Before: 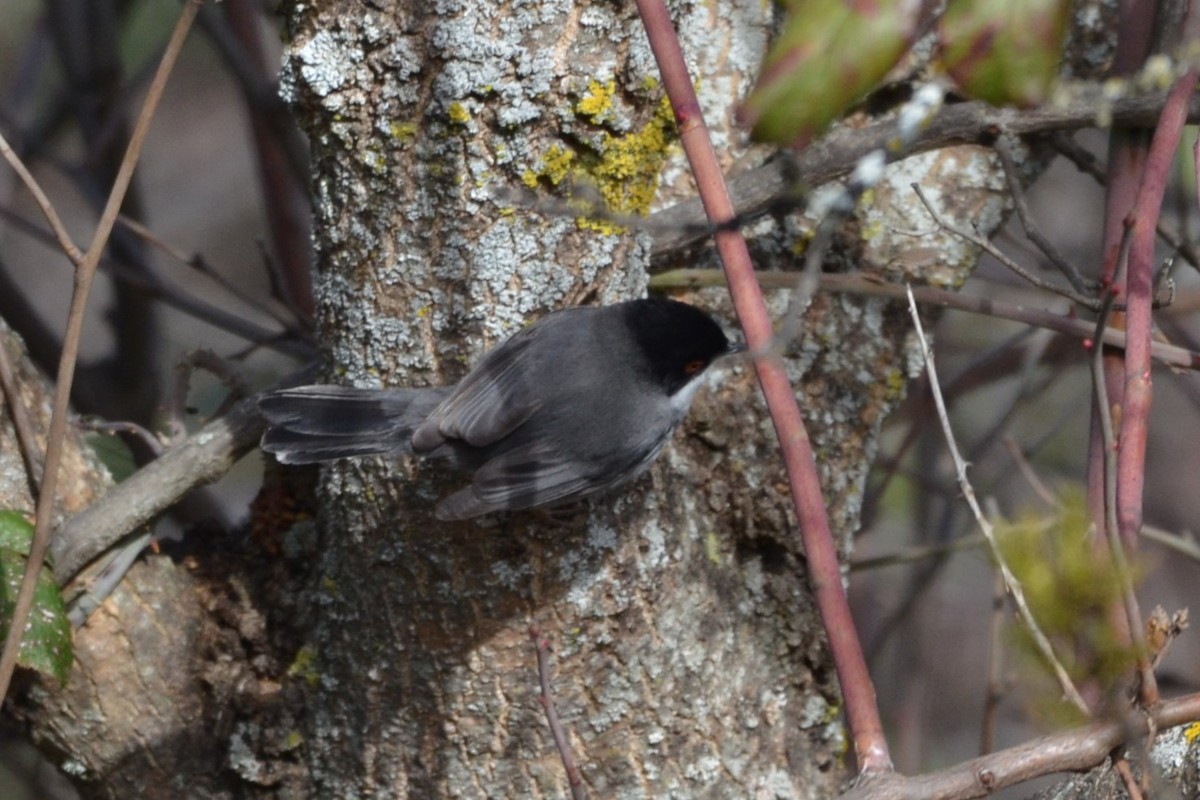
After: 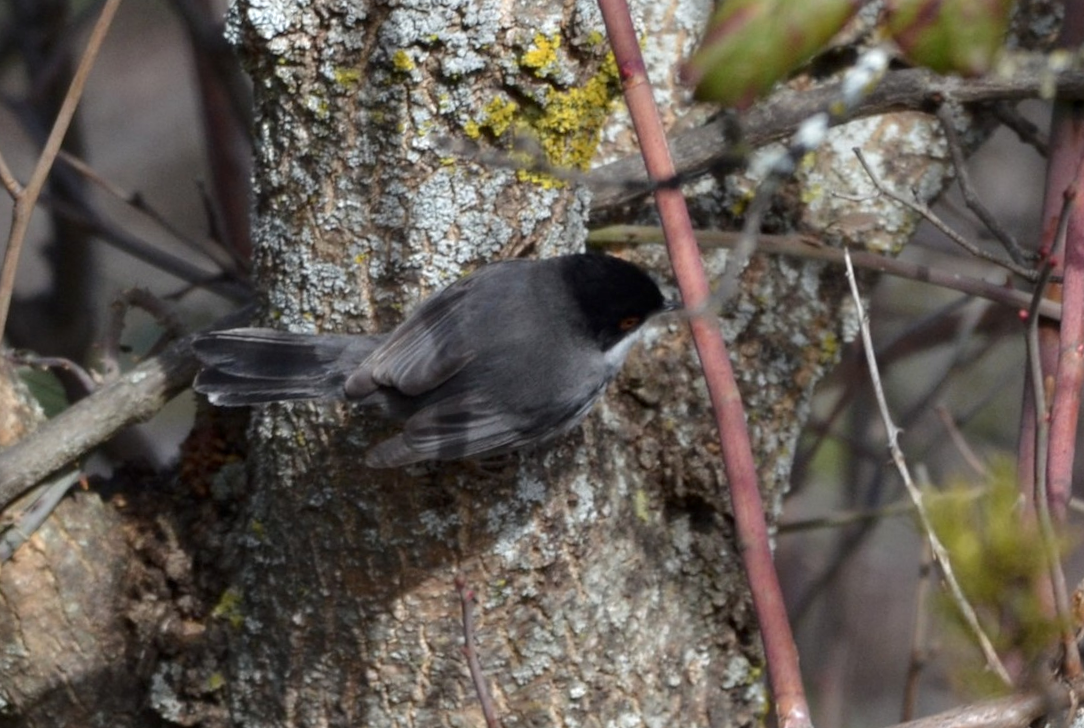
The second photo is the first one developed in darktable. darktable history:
local contrast: highlights 106%, shadows 101%, detail 119%, midtone range 0.2
crop and rotate: angle -2.08°, left 3.153%, top 3.57%, right 1.615%, bottom 0.471%
